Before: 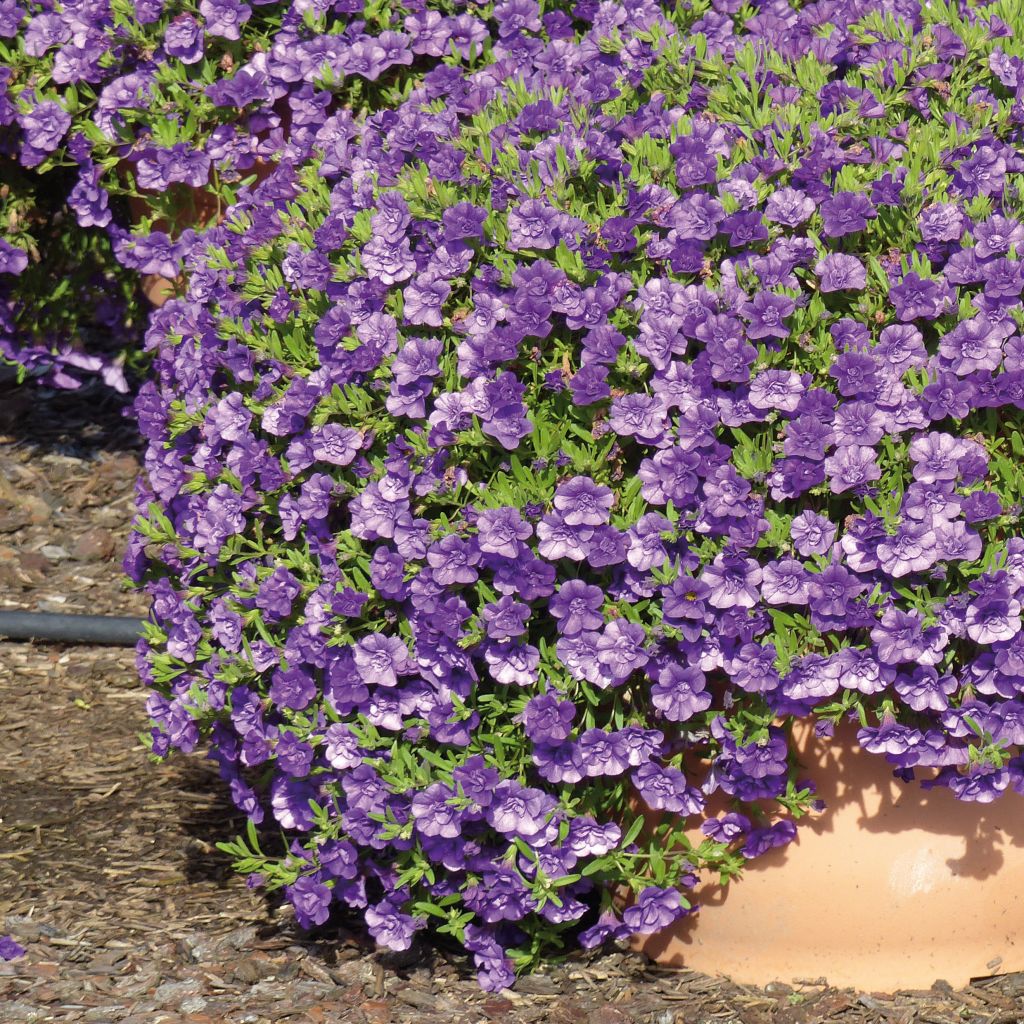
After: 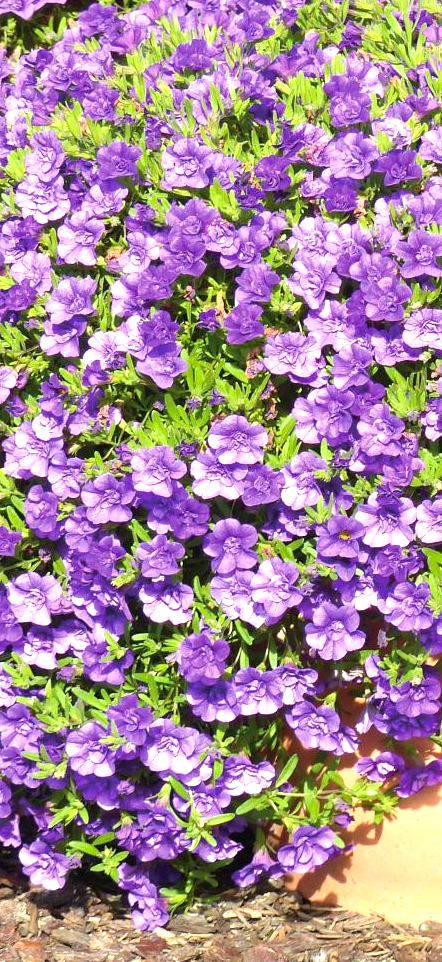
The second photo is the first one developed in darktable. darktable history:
crop: left 33.885%, top 6.047%, right 22.921%
exposure: exposure 0.951 EV, compensate highlight preservation false
contrast brightness saturation: contrast 0.084, saturation 0.196
